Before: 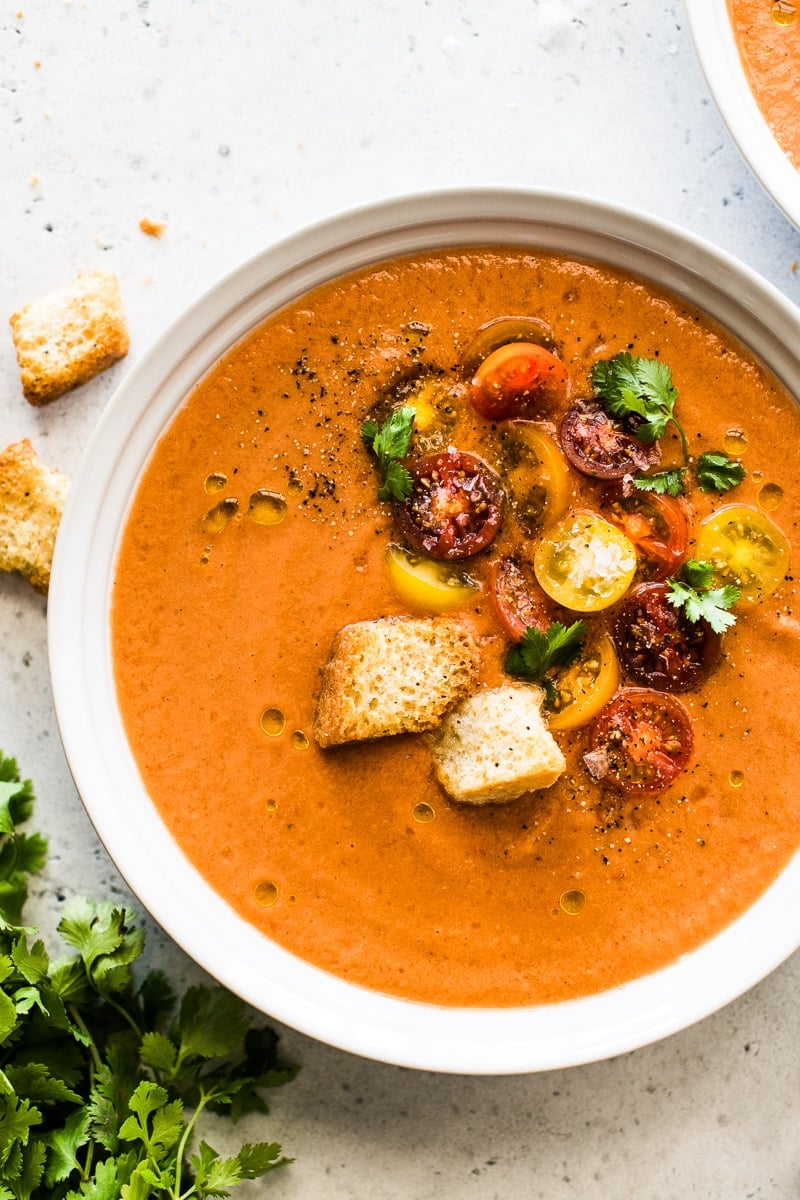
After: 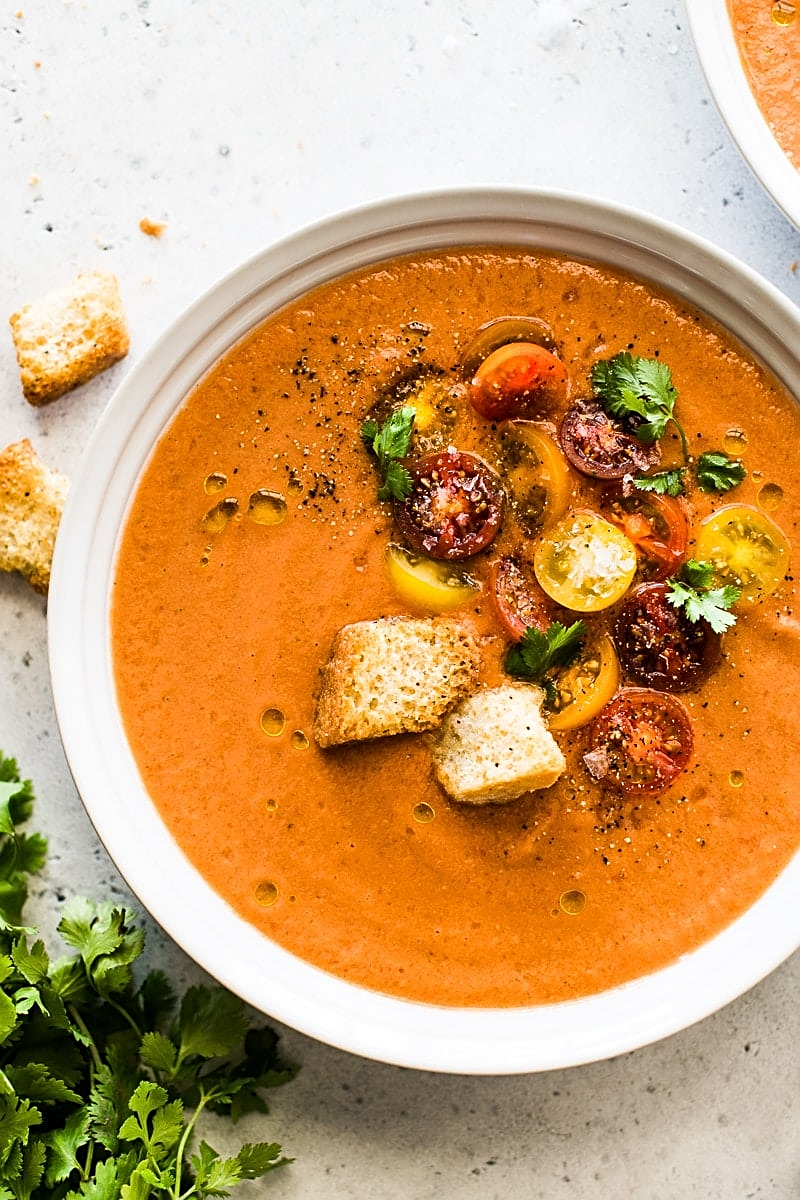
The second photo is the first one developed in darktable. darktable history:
sharpen: amount 0.479
